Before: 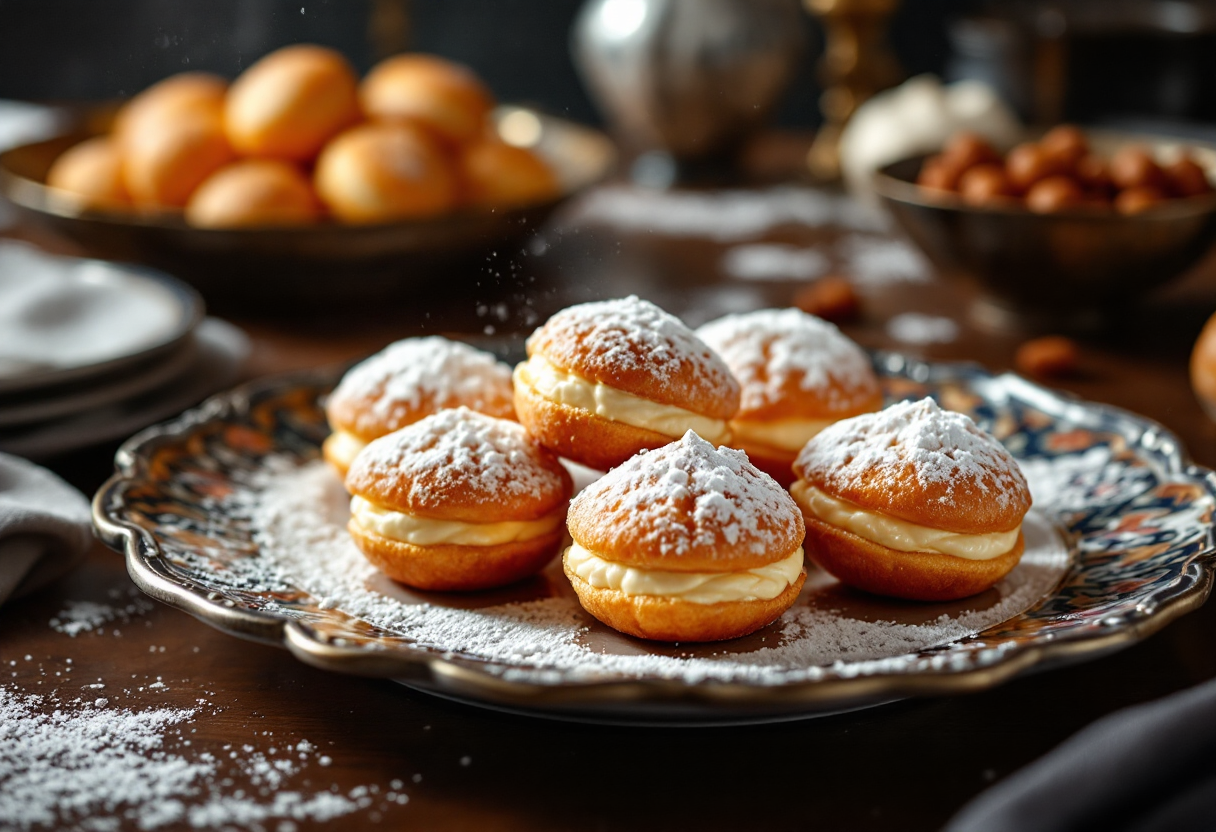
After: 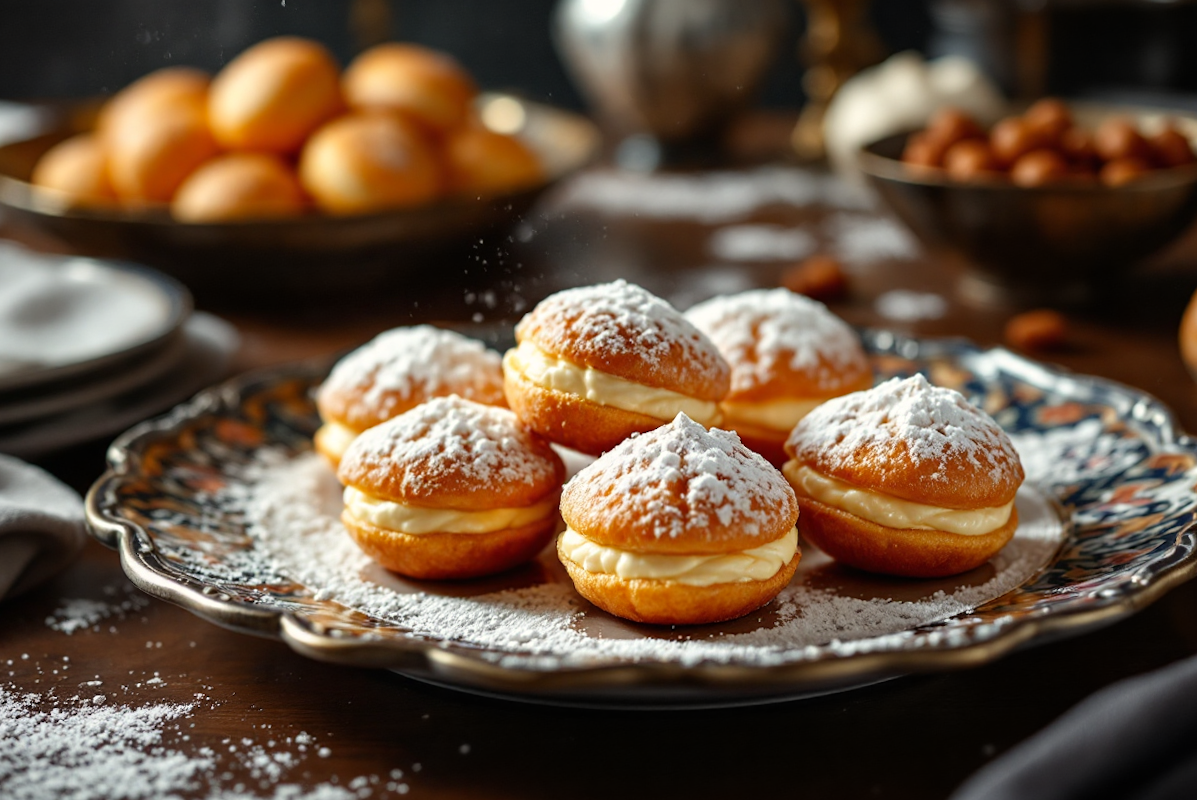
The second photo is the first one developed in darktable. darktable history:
rotate and perspective: rotation -1.42°, crop left 0.016, crop right 0.984, crop top 0.035, crop bottom 0.965
color correction: highlights b* 3
